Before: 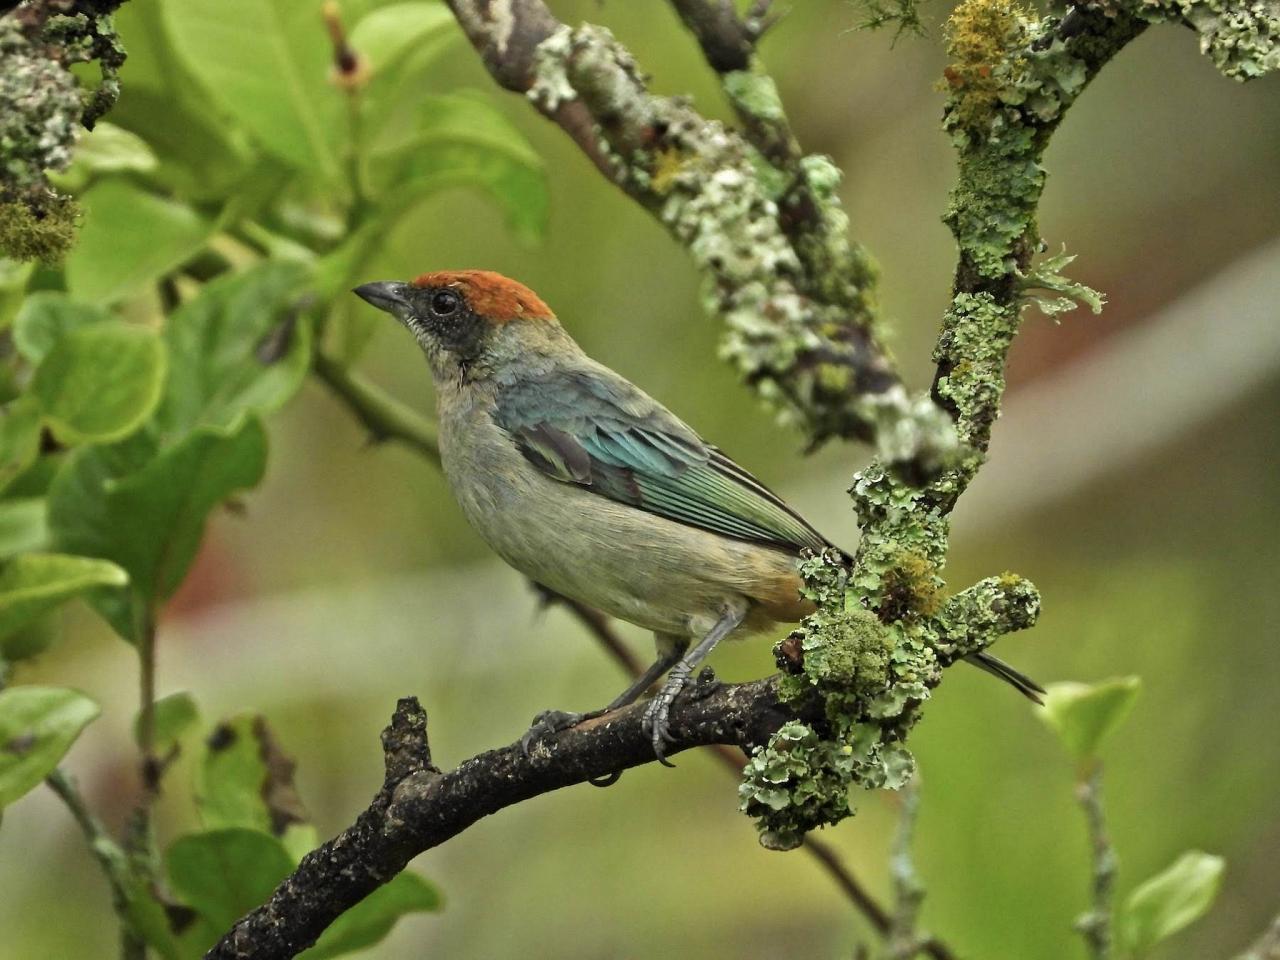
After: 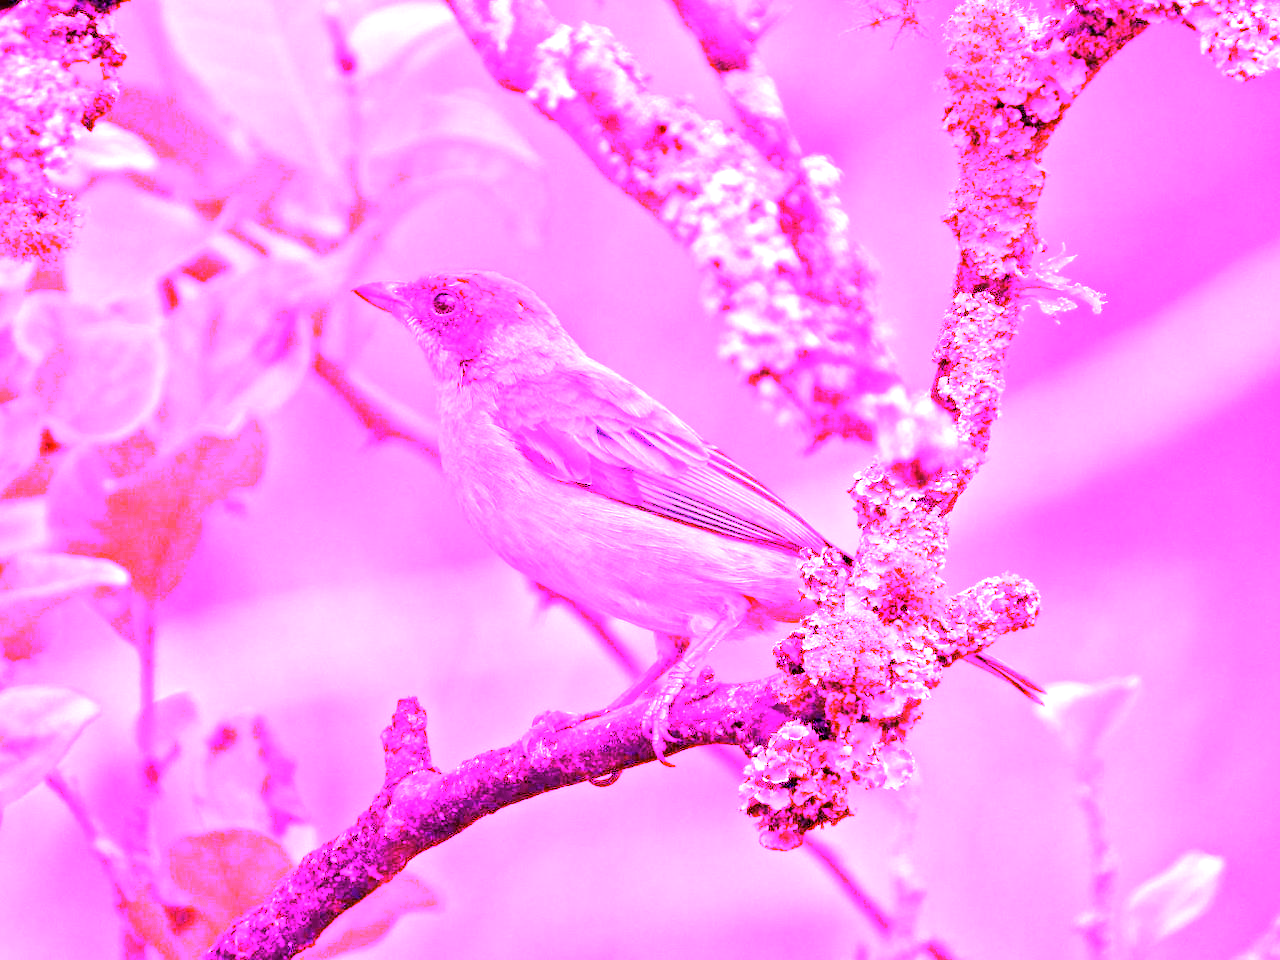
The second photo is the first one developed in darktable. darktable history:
white balance: red 8, blue 8
exposure: black level correction 0.001, exposure 0.5 EV, compensate exposure bias true, compensate highlight preservation false
